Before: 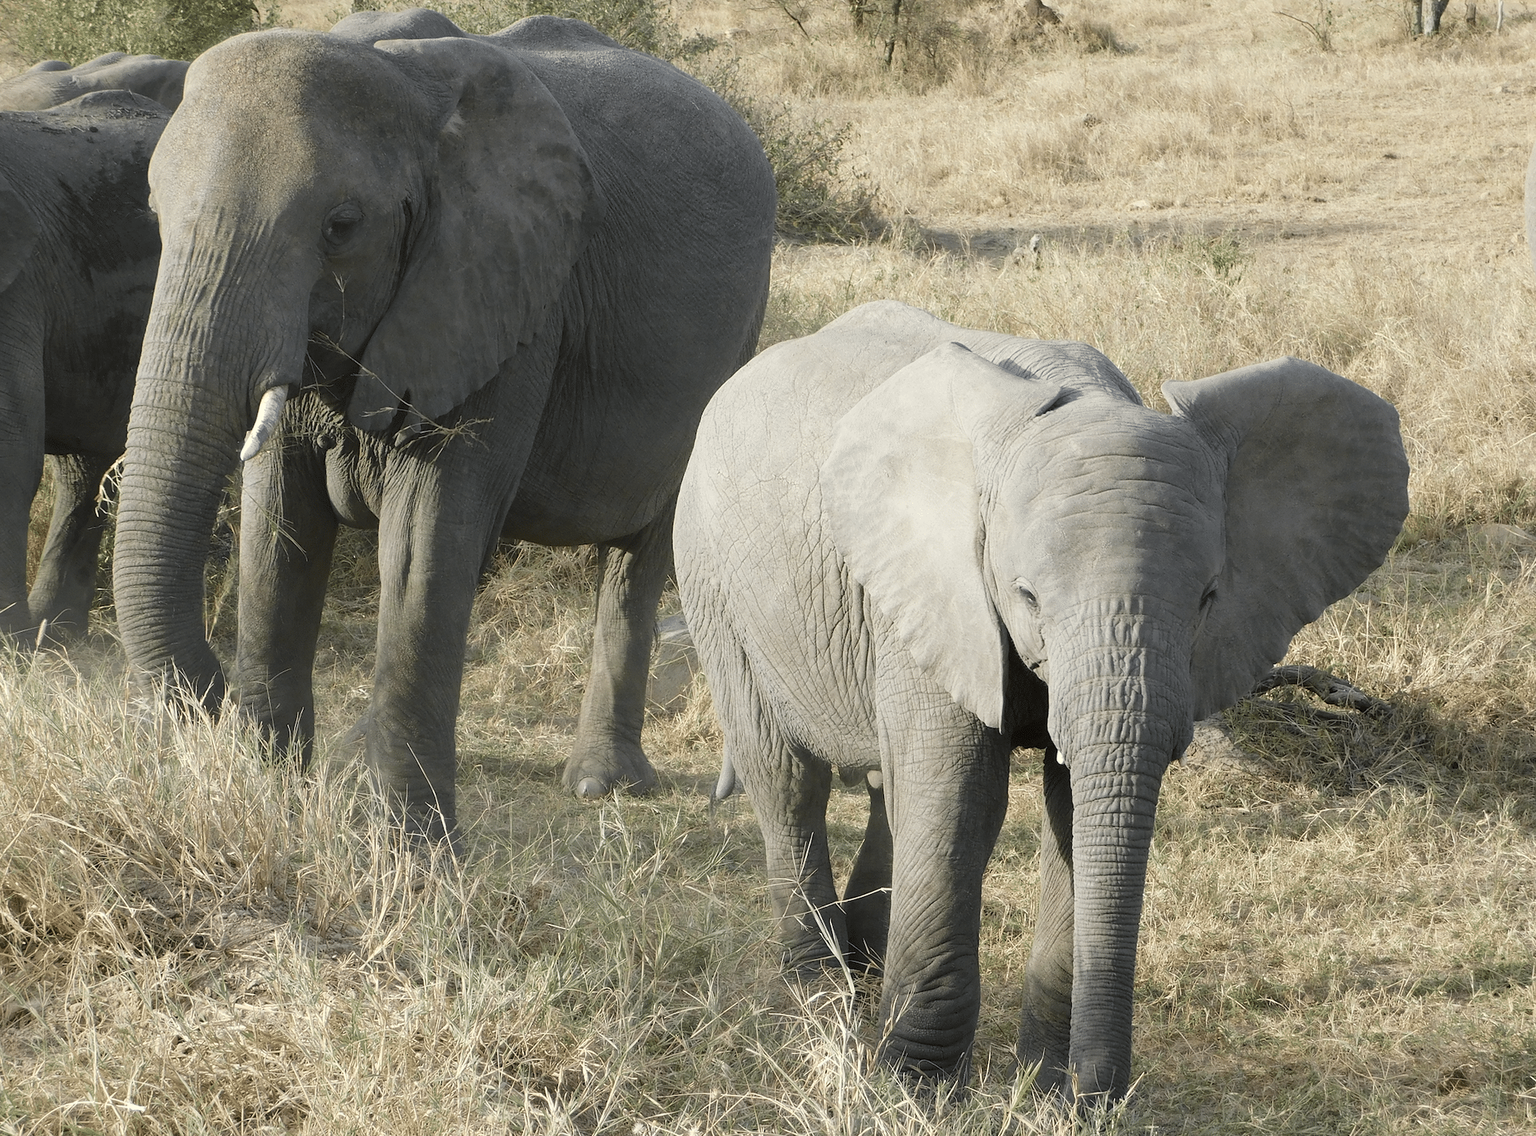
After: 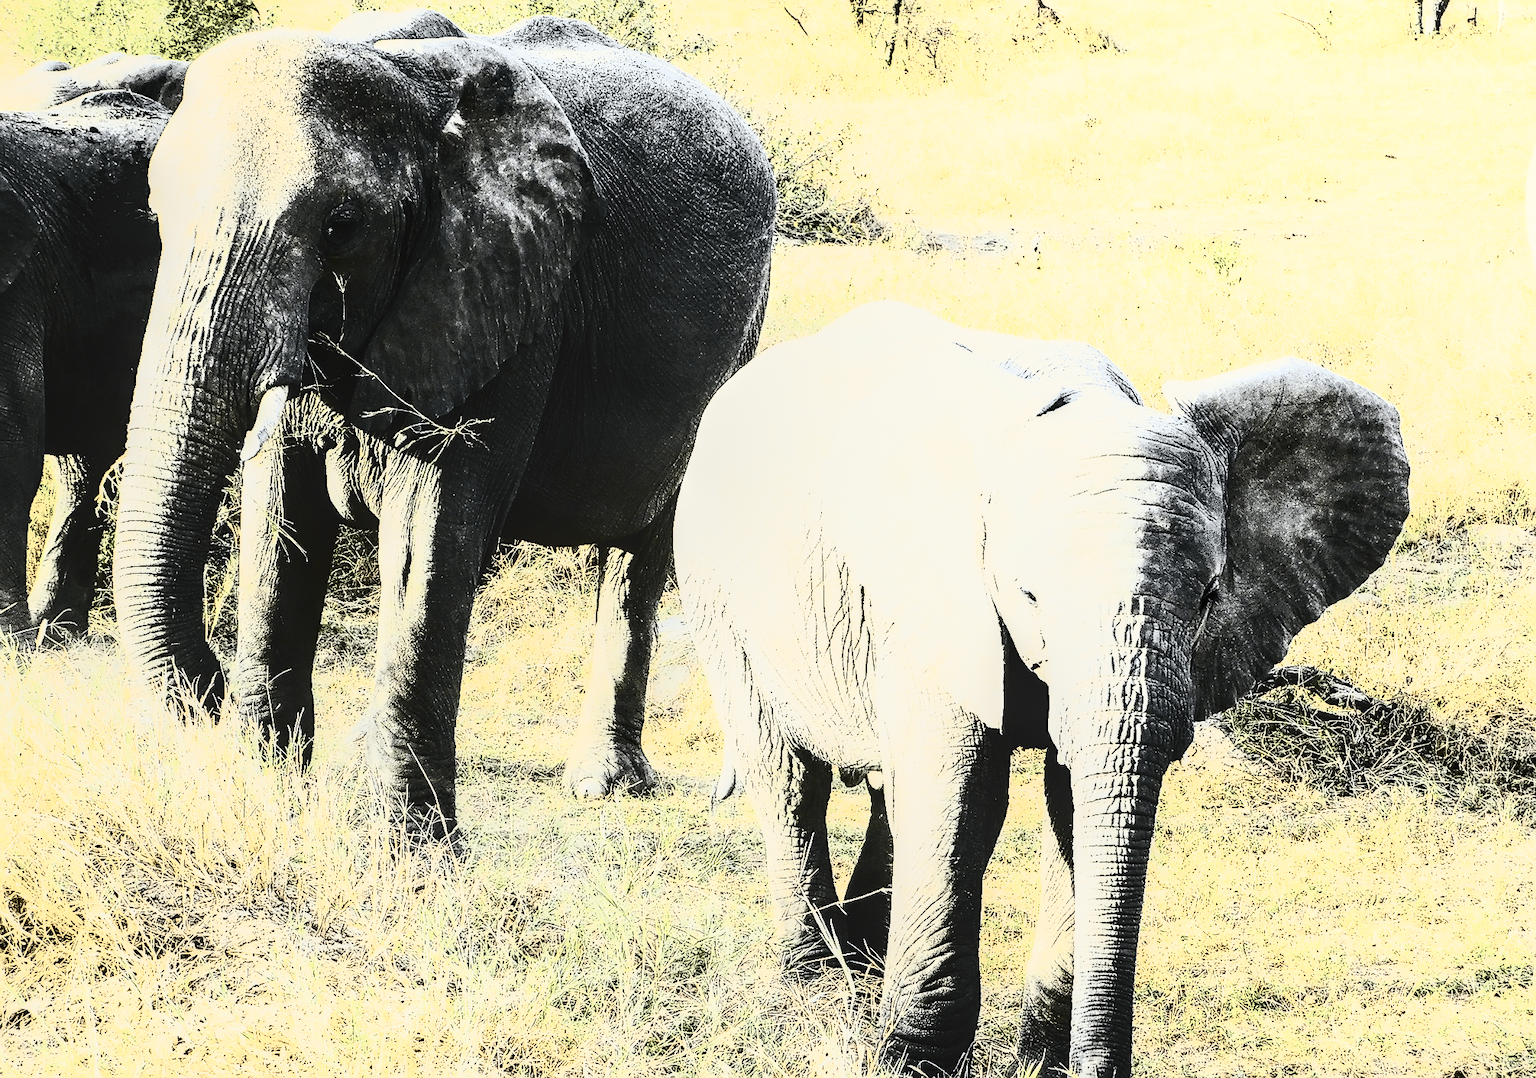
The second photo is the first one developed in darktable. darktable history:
tone curve: curves: ch0 [(0, 0) (0.126, 0.086) (0.338, 0.307) (0.494, 0.531) (0.703, 0.762) (1, 1)]; ch1 [(0, 0) (0.346, 0.324) (0.45, 0.426) (0.5, 0.5) (0.522, 0.517) (0.55, 0.578) (1, 1)]; ch2 [(0, 0) (0.44, 0.424) (0.501, 0.499) (0.554, 0.554) (0.622, 0.667) (0.707, 0.746) (1, 1)], color space Lab, independent channels, preserve colors none
local contrast: detail 130%
crop and rotate: top 0%, bottom 5.097%
contrast brightness saturation: contrast 0.93, brightness 0.2
rgb curve: curves: ch0 [(0, 0) (0.21, 0.15) (0.24, 0.21) (0.5, 0.75) (0.75, 0.96) (0.89, 0.99) (1, 1)]; ch1 [(0, 0.02) (0.21, 0.13) (0.25, 0.2) (0.5, 0.67) (0.75, 0.9) (0.89, 0.97) (1, 1)]; ch2 [(0, 0.02) (0.21, 0.13) (0.25, 0.2) (0.5, 0.67) (0.75, 0.9) (0.89, 0.97) (1, 1)], compensate middle gray true
sharpen: on, module defaults
